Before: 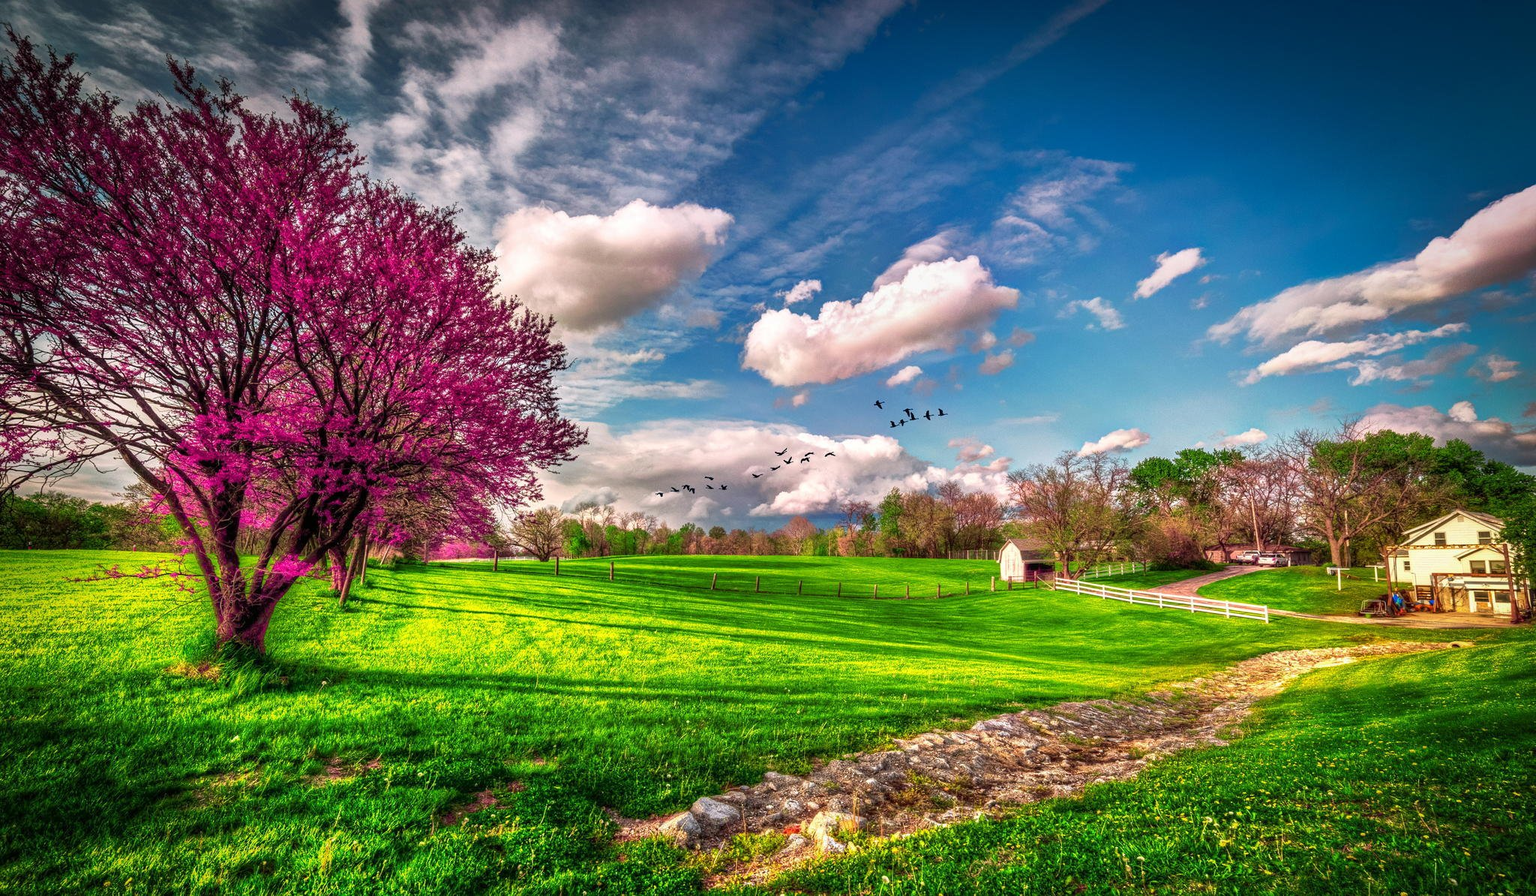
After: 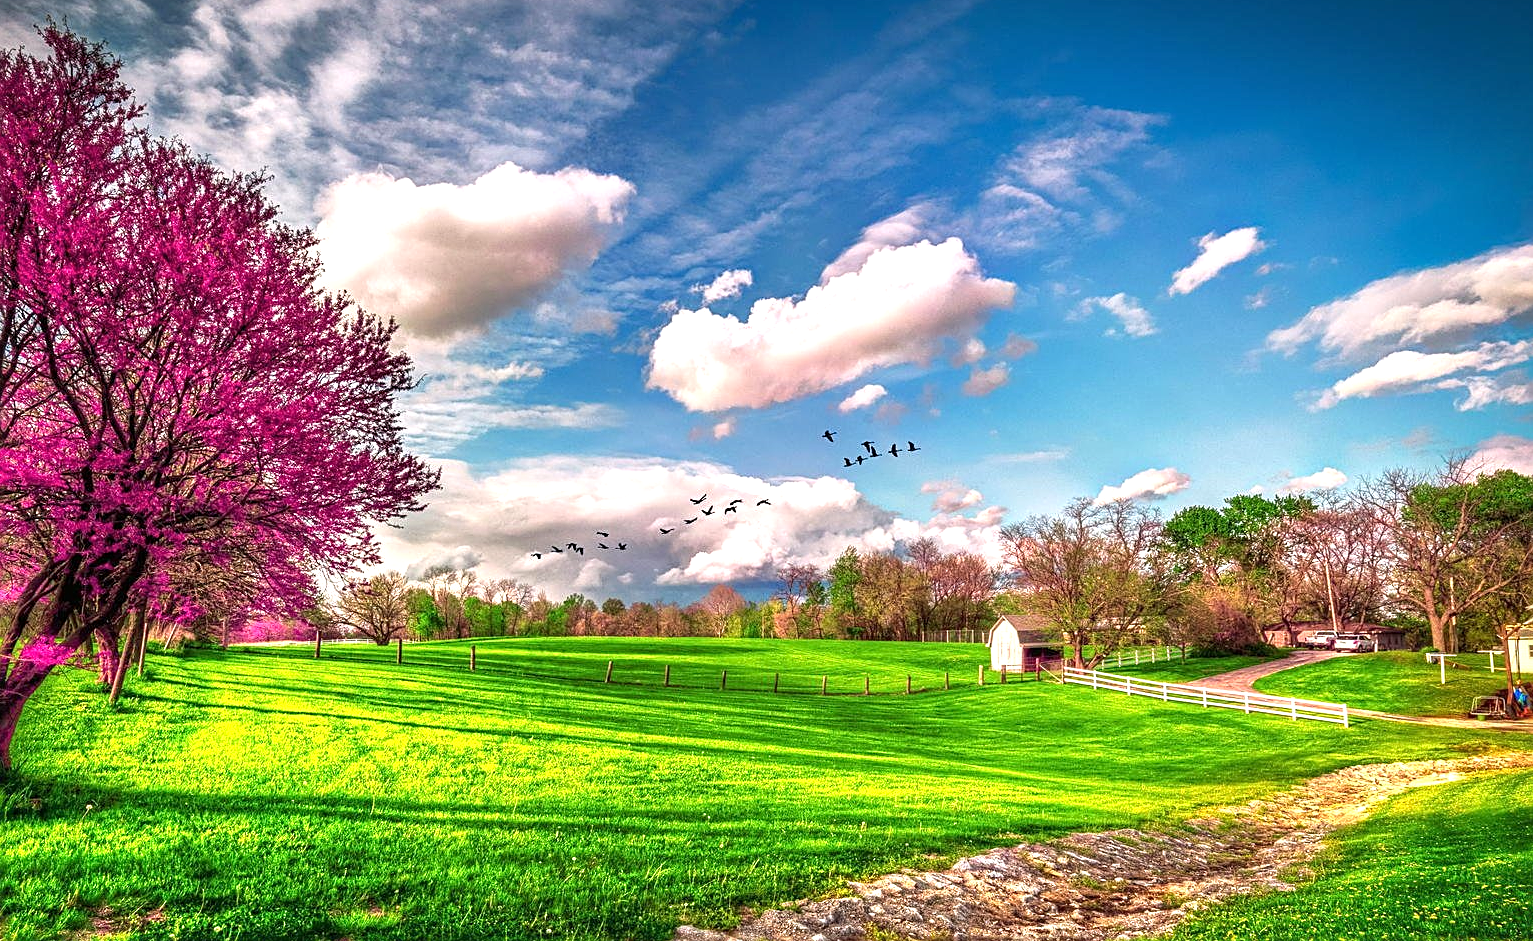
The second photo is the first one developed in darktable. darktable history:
exposure: black level correction 0, exposure 0.5 EV, compensate highlight preservation false
crop: left 16.768%, top 8.653%, right 8.362%, bottom 12.485%
sharpen: on, module defaults
